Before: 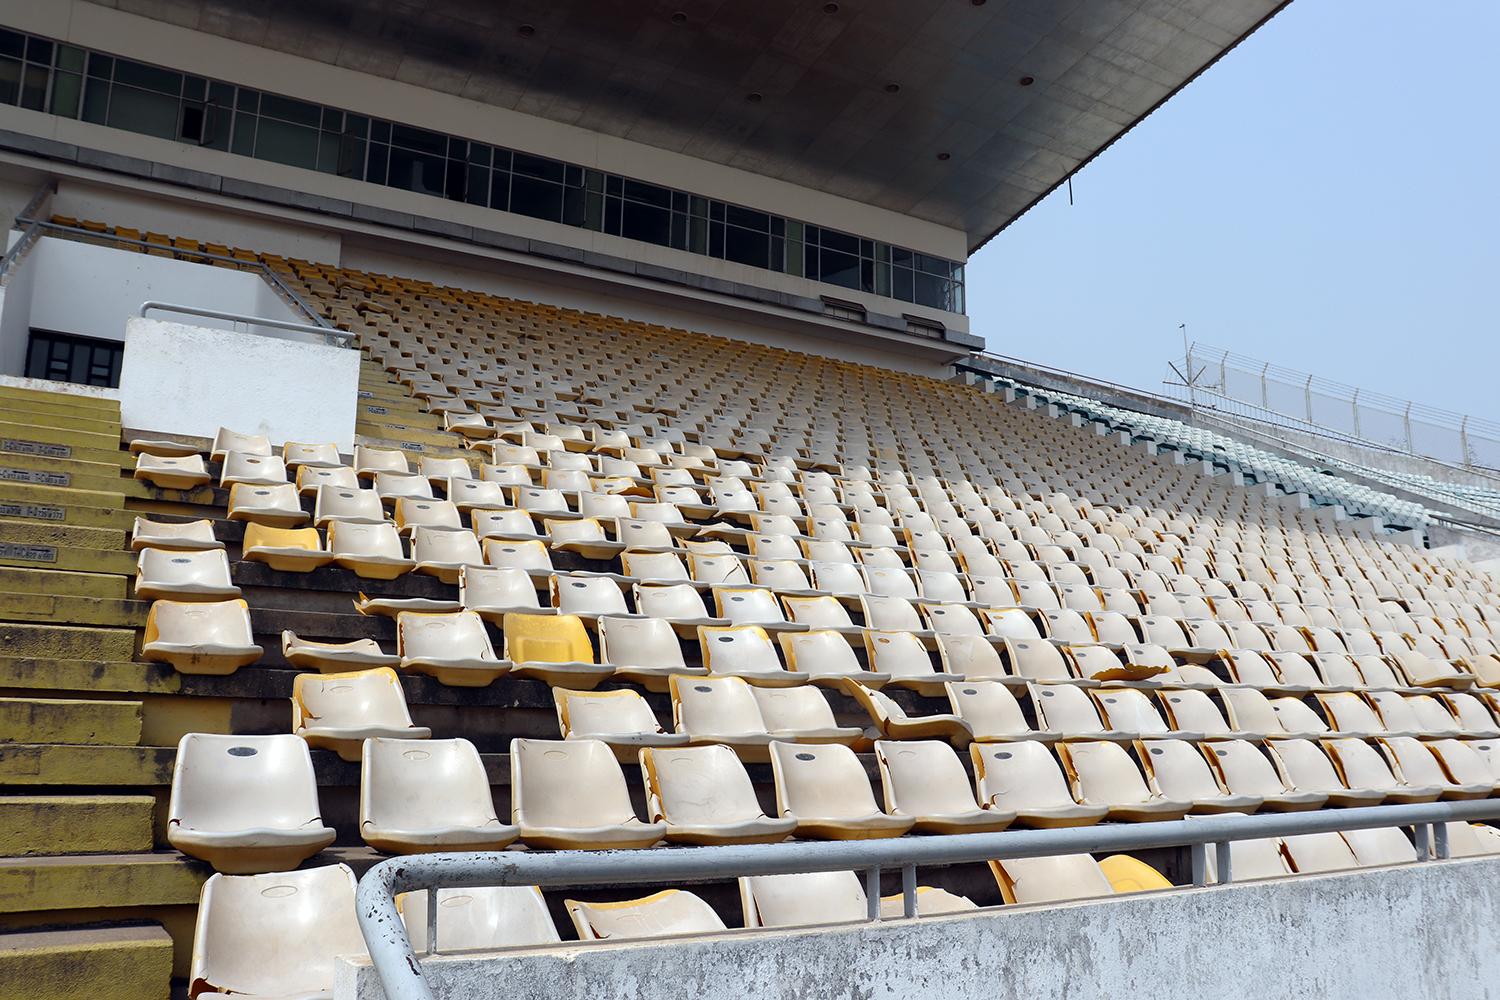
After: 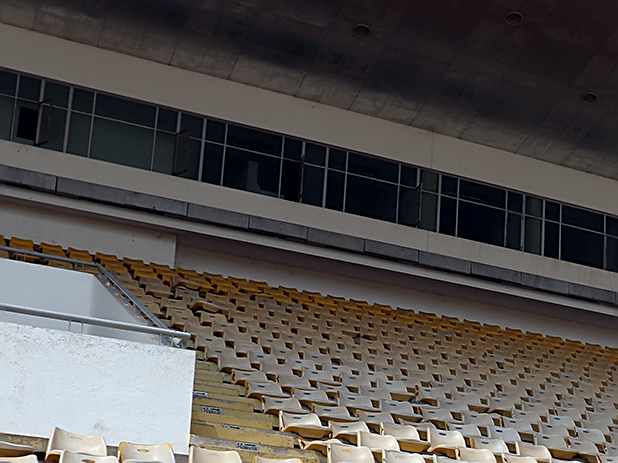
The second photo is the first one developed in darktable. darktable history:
sharpen: on, module defaults
crop and rotate: left 11.025%, top 0.046%, right 47.727%, bottom 53.572%
